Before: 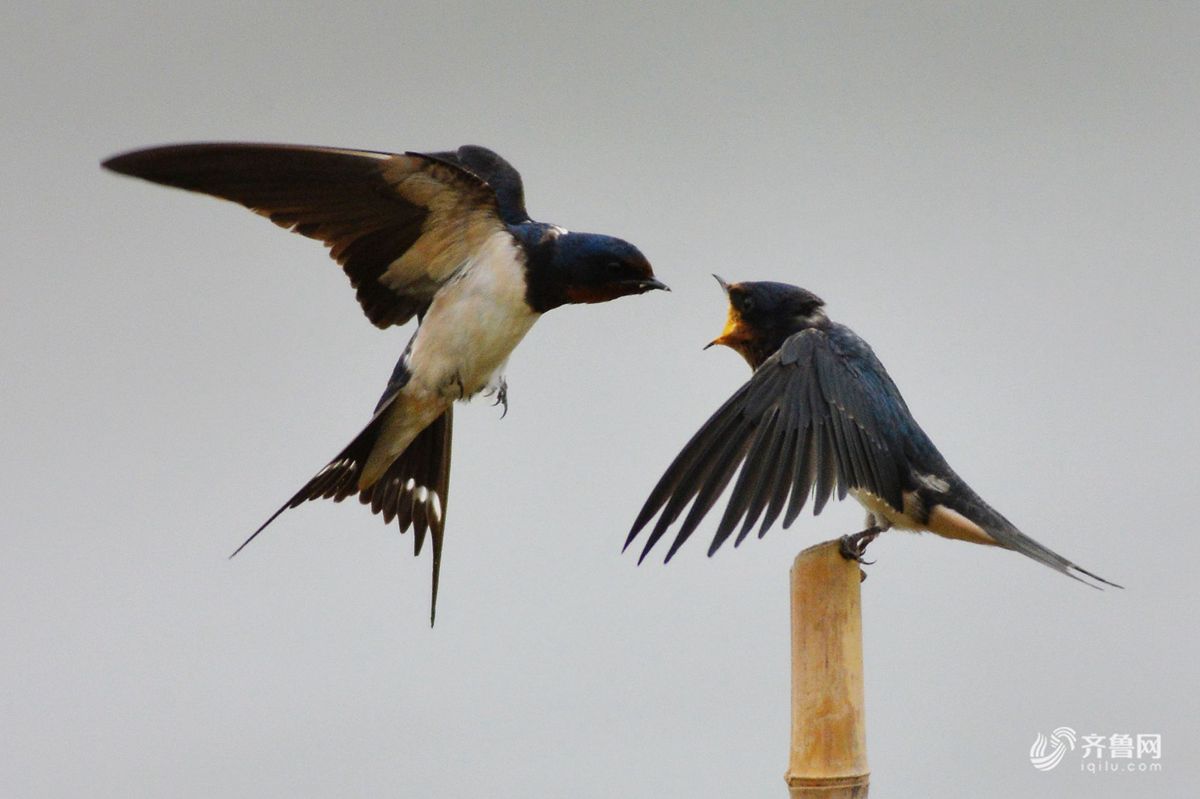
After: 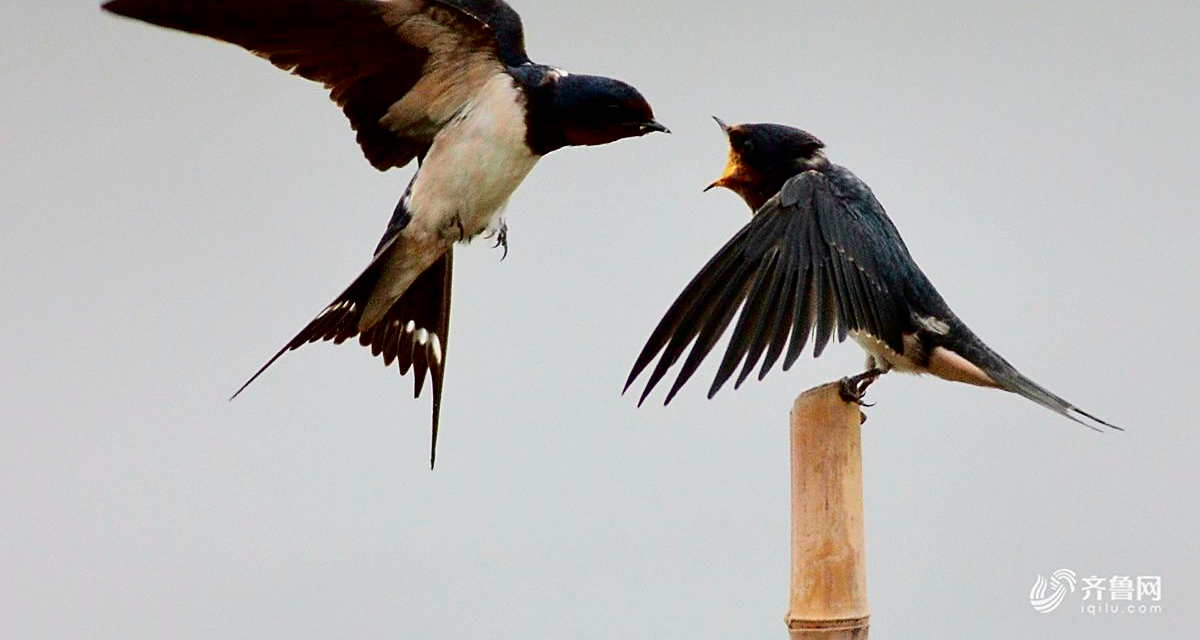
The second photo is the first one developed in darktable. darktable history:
shadows and highlights: radius 335.09, shadows 63.8, highlights 4.35, compress 88.1%, soften with gaussian
exposure: black level correction 0.005, exposure 0.006 EV, compensate highlight preservation false
crop and rotate: top 19.86%
sharpen: on, module defaults
tone curve: curves: ch0 [(0.003, 0) (0.066, 0.023) (0.149, 0.094) (0.264, 0.238) (0.395, 0.421) (0.517, 0.56) (0.688, 0.743) (0.813, 0.846) (1, 1)]; ch1 [(0, 0) (0.164, 0.115) (0.337, 0.332) (0.39, 0.398) (0.464, 0.461) (0.501, 0.5) (0.521, 0.535) (0.571, 0.588) (0.652, 0.681) (0.733, 0.749) (0.811, 0.796) (1, 1)]; ch2 [(0, 0) (0.337, 0.382) (0.464, 0.476) (0.501, 0.502) (0.527, 0.54) (0.556, 0.567) (0.6, 0.59) (0.687, 0.675) (1, 1)], color space Lab, independent channels, preserve colors none
